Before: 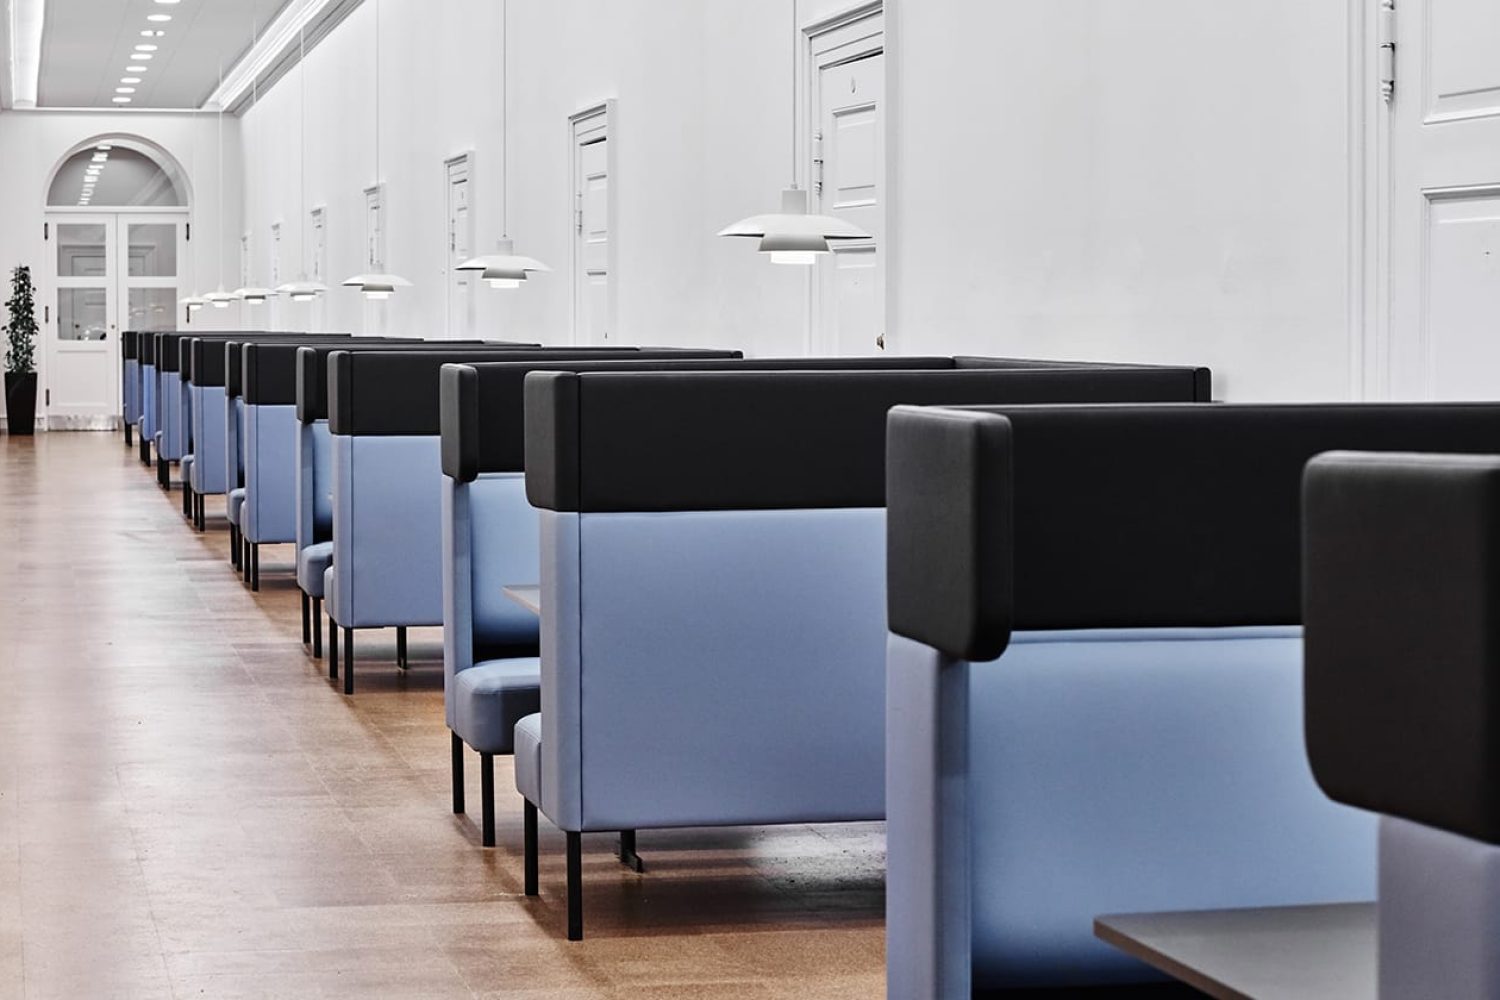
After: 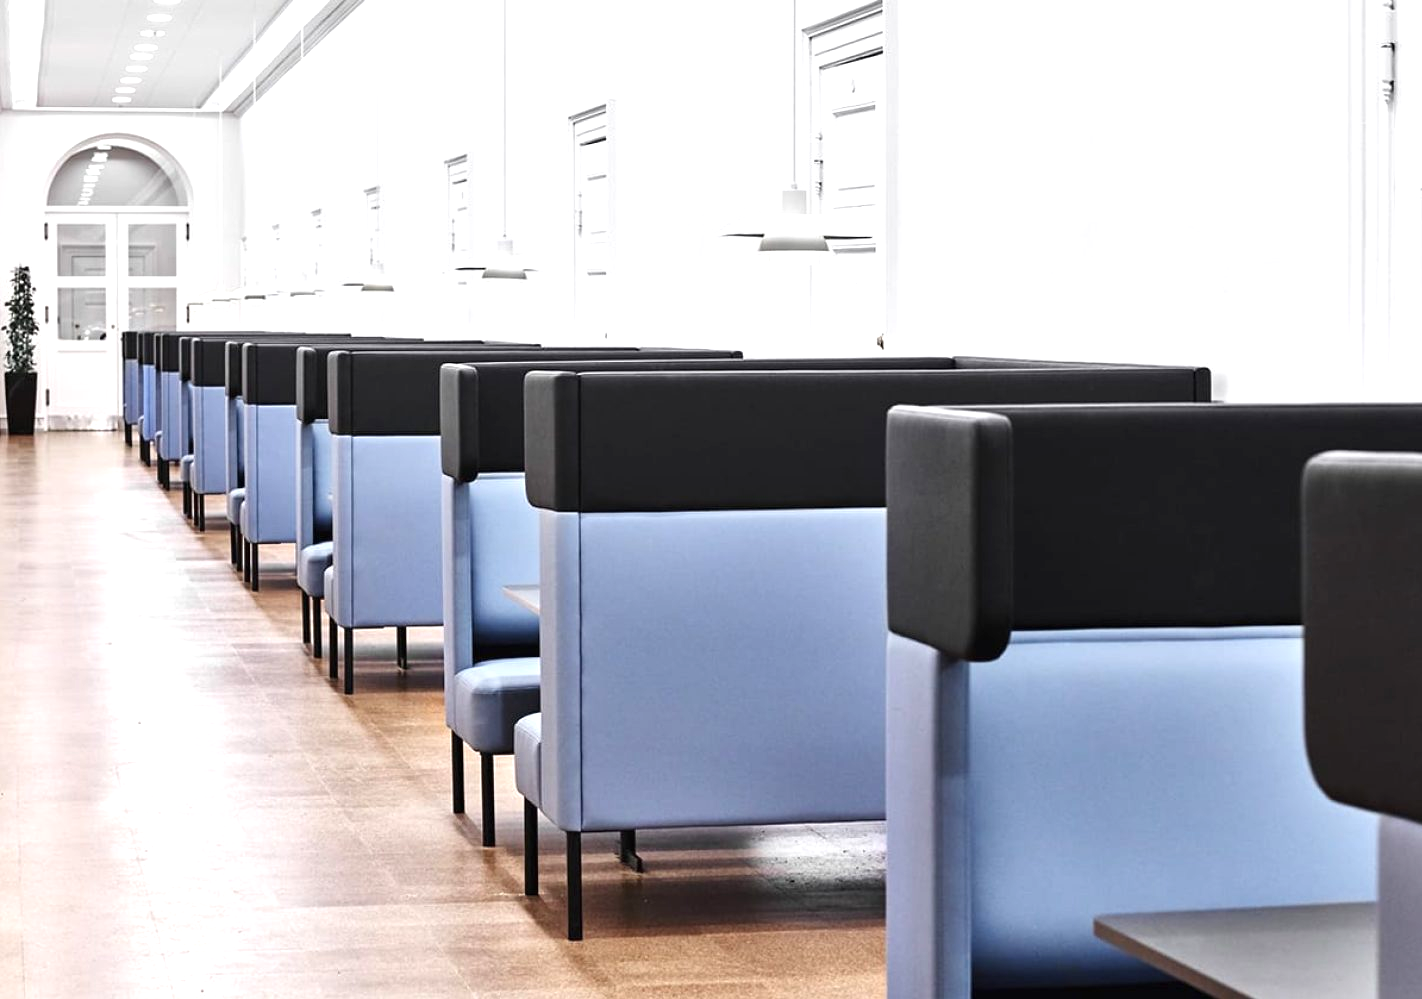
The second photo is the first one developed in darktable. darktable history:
tone equalizer: on, module defaults
crop and rotate: right 5.167%
exposure: black level correction 0, exposure 0.7 EV, compensate exposure bias true, compensate highlight preservation false
